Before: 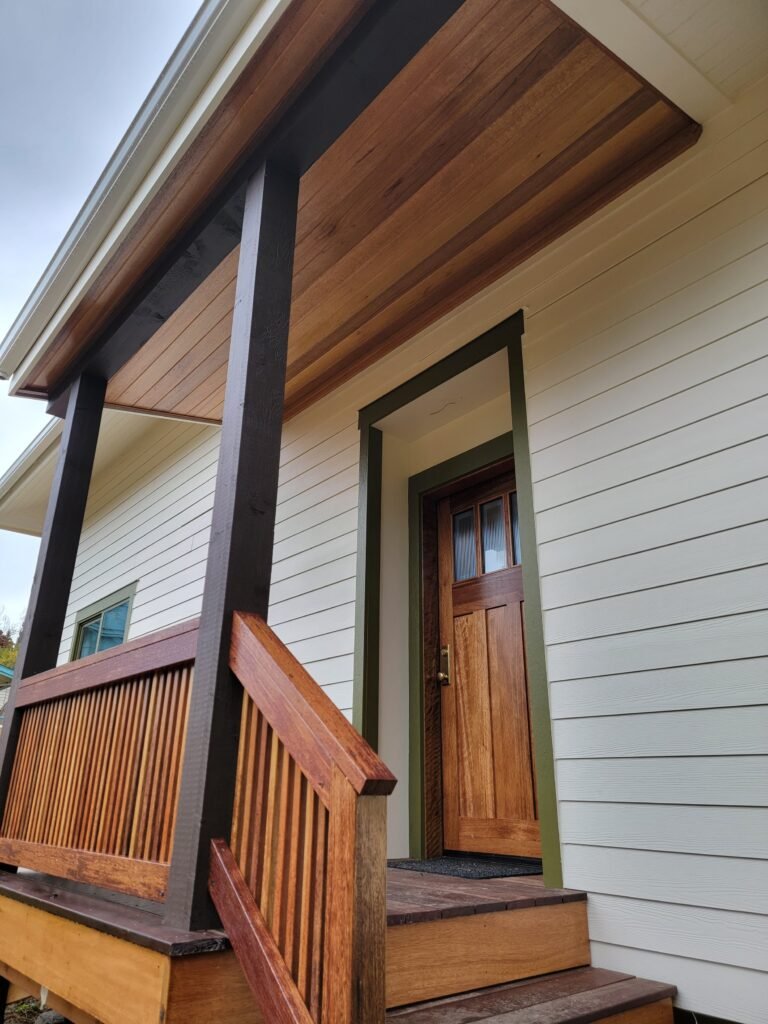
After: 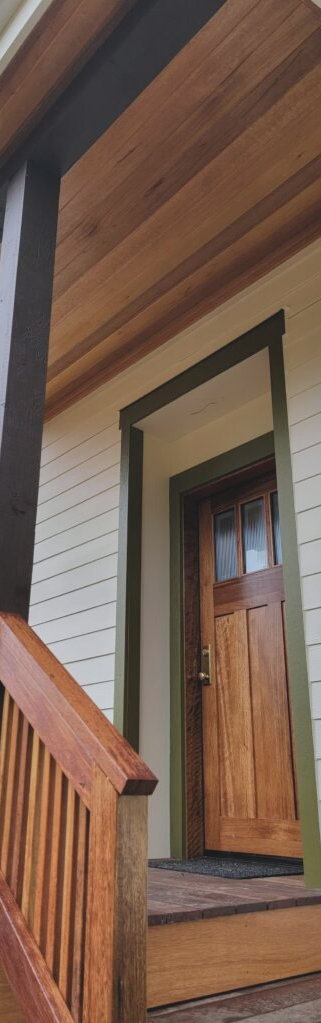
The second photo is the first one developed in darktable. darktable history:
contrast brightness saturation: contrast -0.138, brightness 0.04, saturation -0.121
crop: left 31.18%, right 27.007%
